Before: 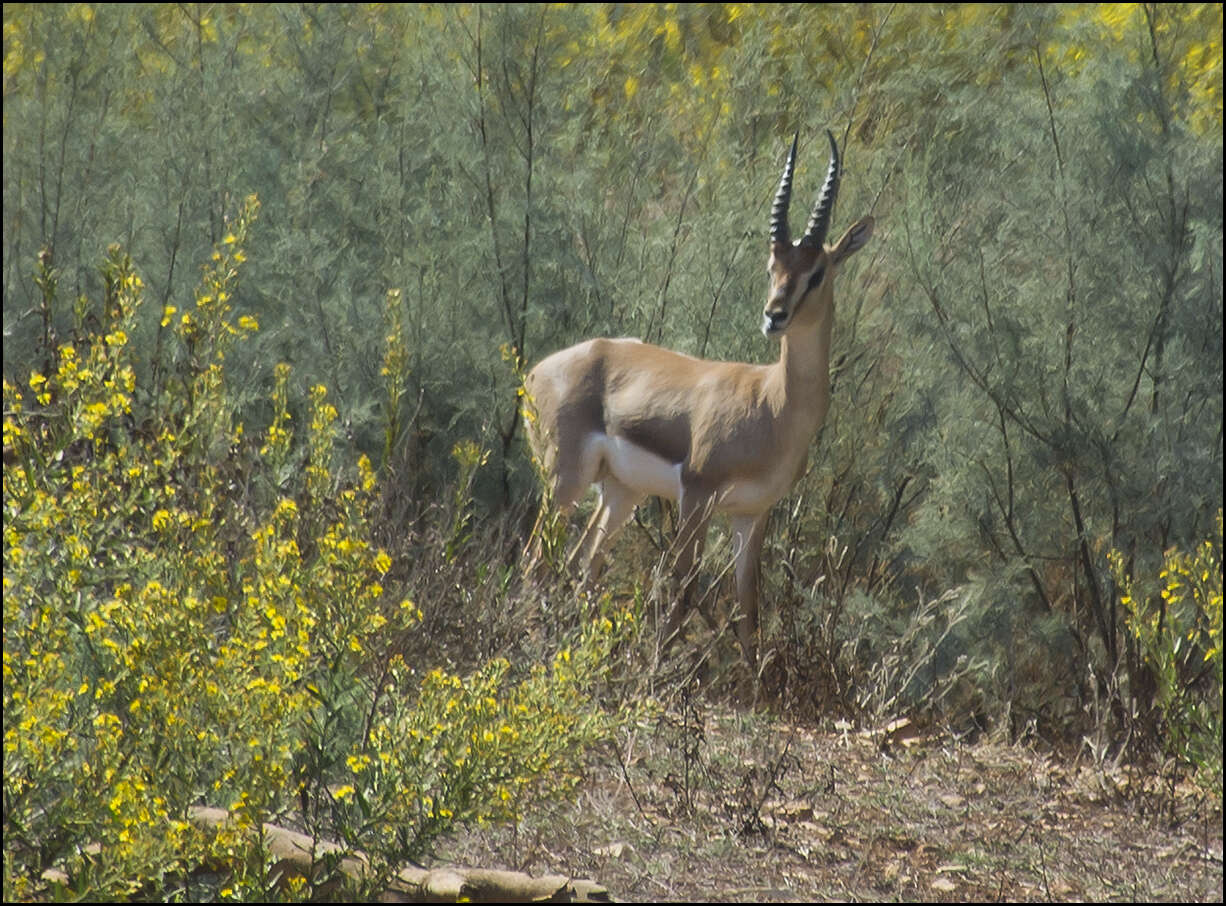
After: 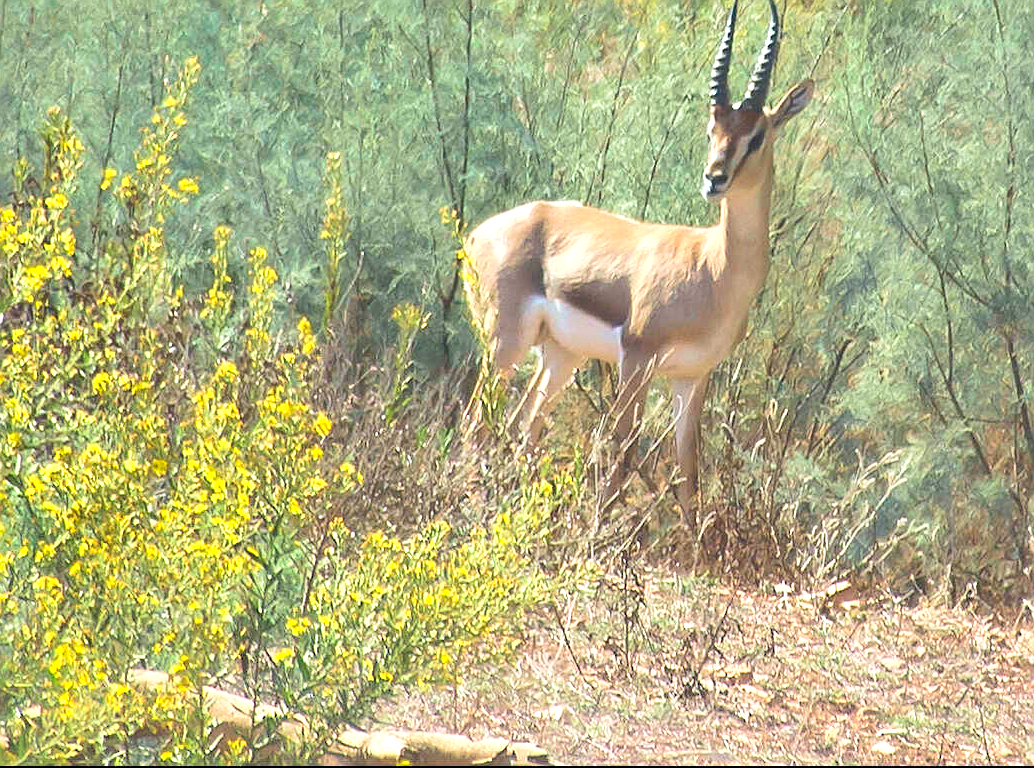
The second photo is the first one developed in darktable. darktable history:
contrast brightness saturation: brightness 0.278
sharpen: on, module defaults
shadows and highlights: shadows 11.88, white point adjustment 1.27, soften with gaussian
velvia: on, module defaults
exposure: exposure 1 EV, compensate highlight preservation false
crop and rotate: left 4.936%, top 15.214%, right 10.659%
levels: white 99.91%, levels [0.018, 0.493, 1]
